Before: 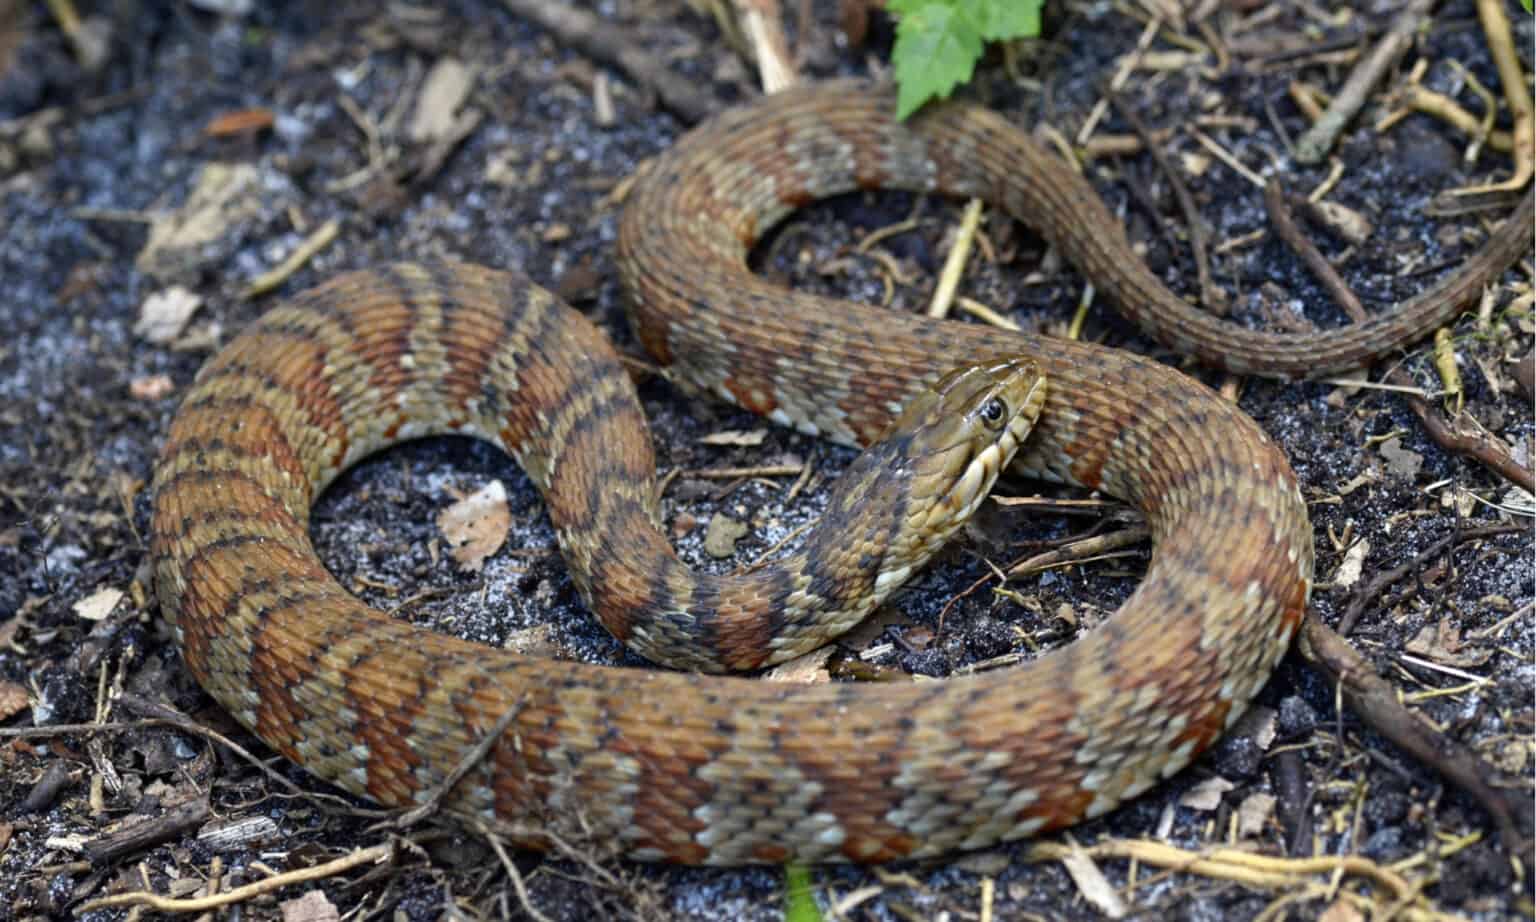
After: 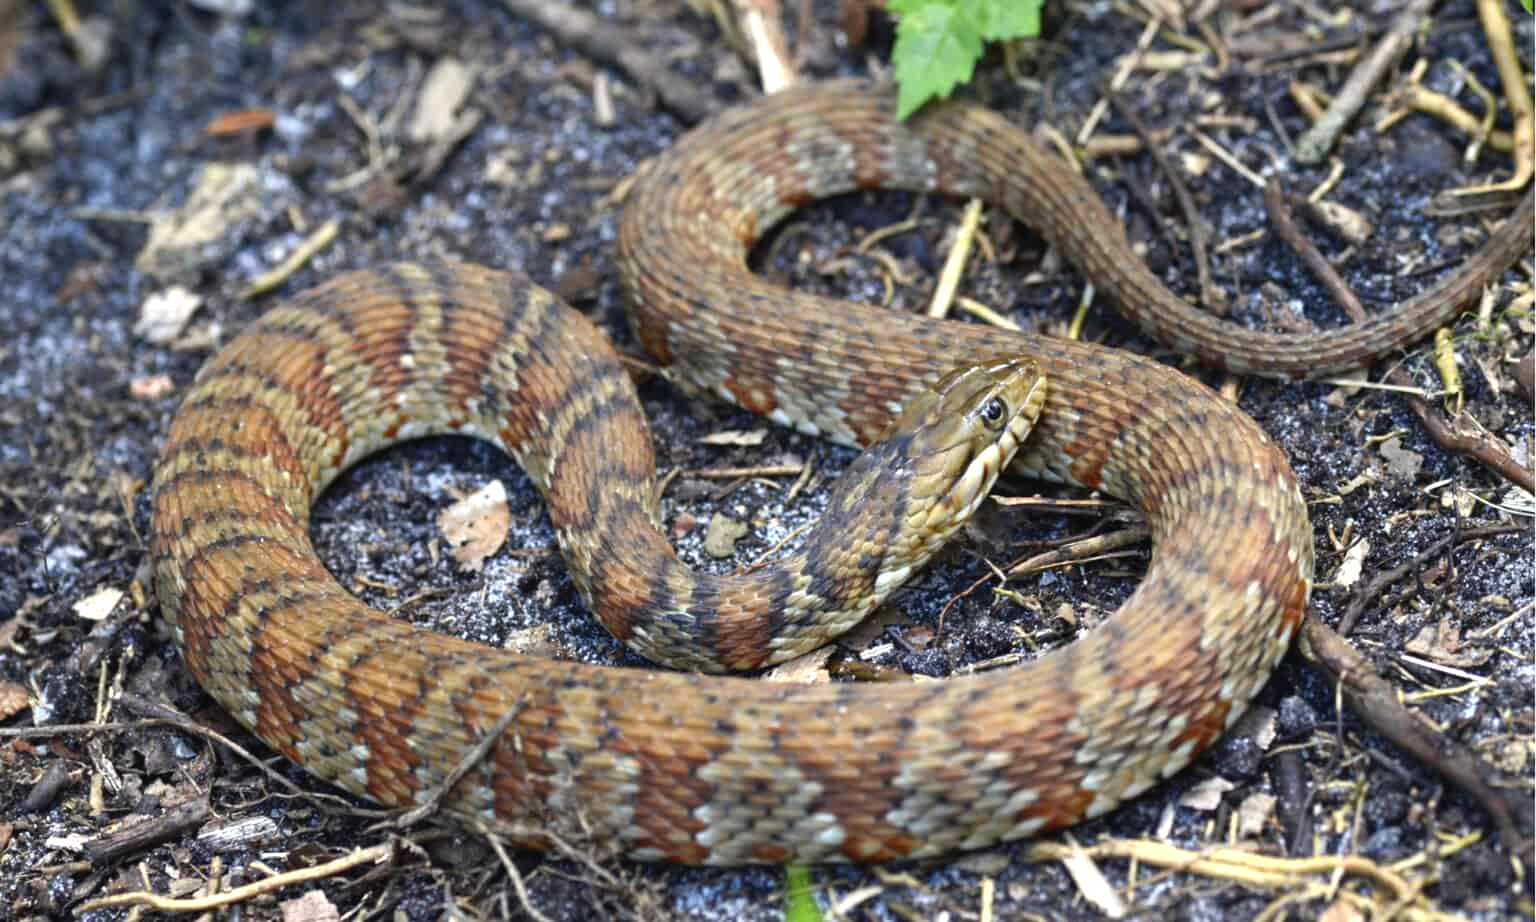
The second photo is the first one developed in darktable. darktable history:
exposure: black level correction -0.002, exposure 0.547 EV, compensate exposure bias true, compensate highlight preservation false
